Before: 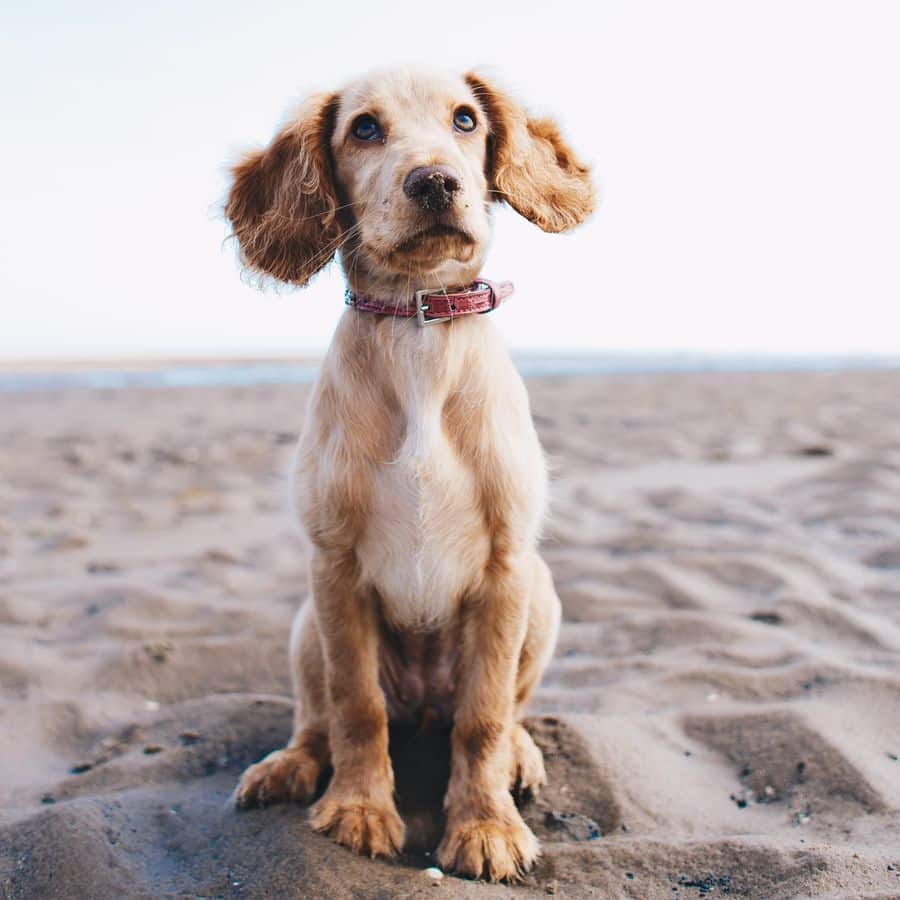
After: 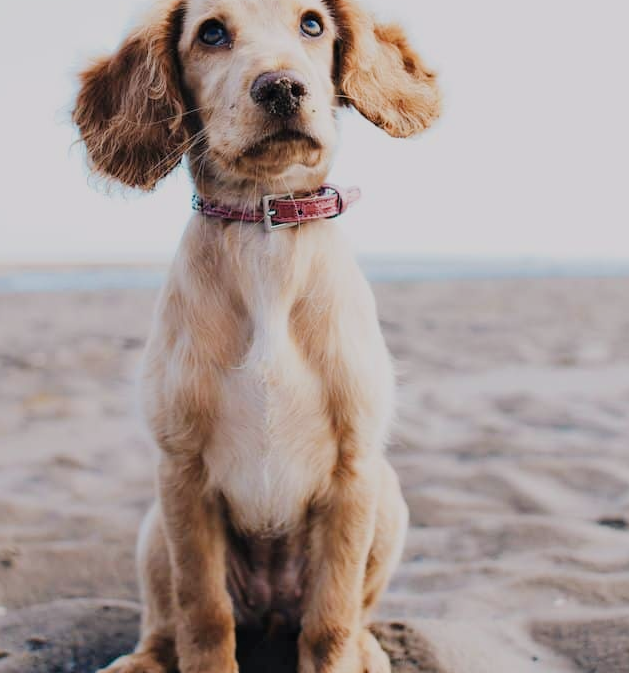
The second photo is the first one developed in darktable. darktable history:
crop and rotate: left 17.046%, top 10.659%, right 12.989%, bottom 14.553%
filmic rgb: black relative exposure -7.65 EV, white relative exposure 4.56 EV, hardness 3.61
